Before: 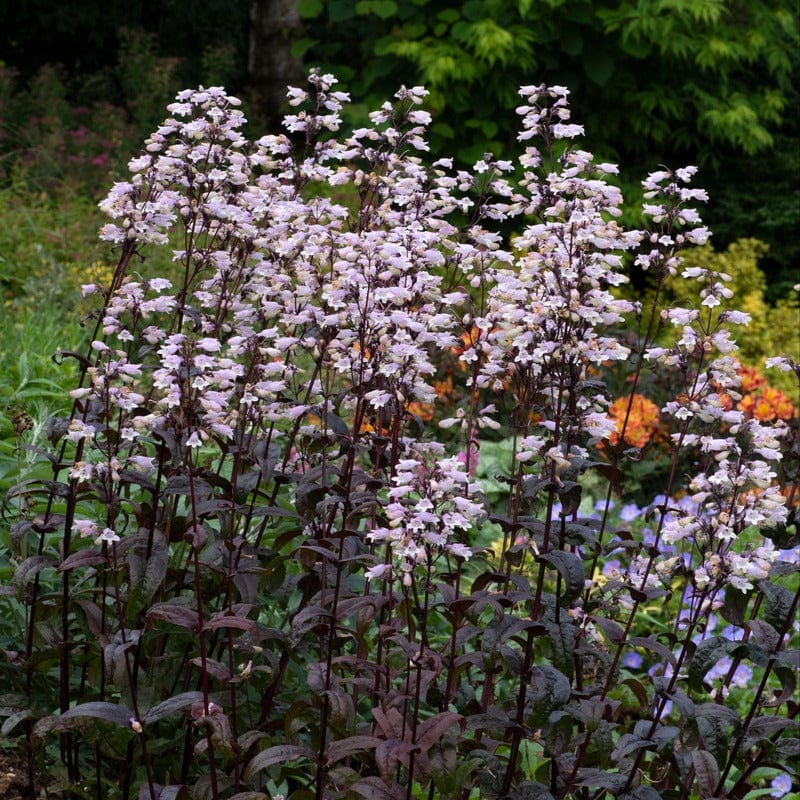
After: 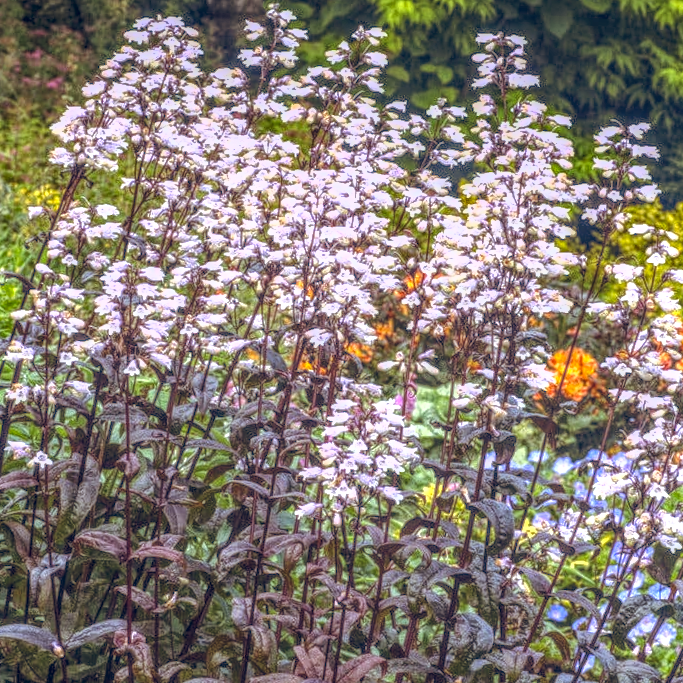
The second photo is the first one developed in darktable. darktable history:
color contrast: green-magenta contrast 0.85, blue-yellow contrast 1.25, unbound 0
crop and rotate: angle -3.27°, left 5.211%, top 5.211%, right 4.607%, bottom 4.607%
local contrast: highlights 0%, shadows 0%, detail 200%, midtone range 0.25
color balance rgb: shadows lift › chroma 9.92%, shadows lift › hue 45.12°, power › luminance 3.26%, power › hue 231.93°, global offset › luminance 0.4%, global offset › chroma 0.21%, global offset › hue 255.02°
exposure: black level correction 0, exposure 1.3 EV, compensate highlight preservation false
